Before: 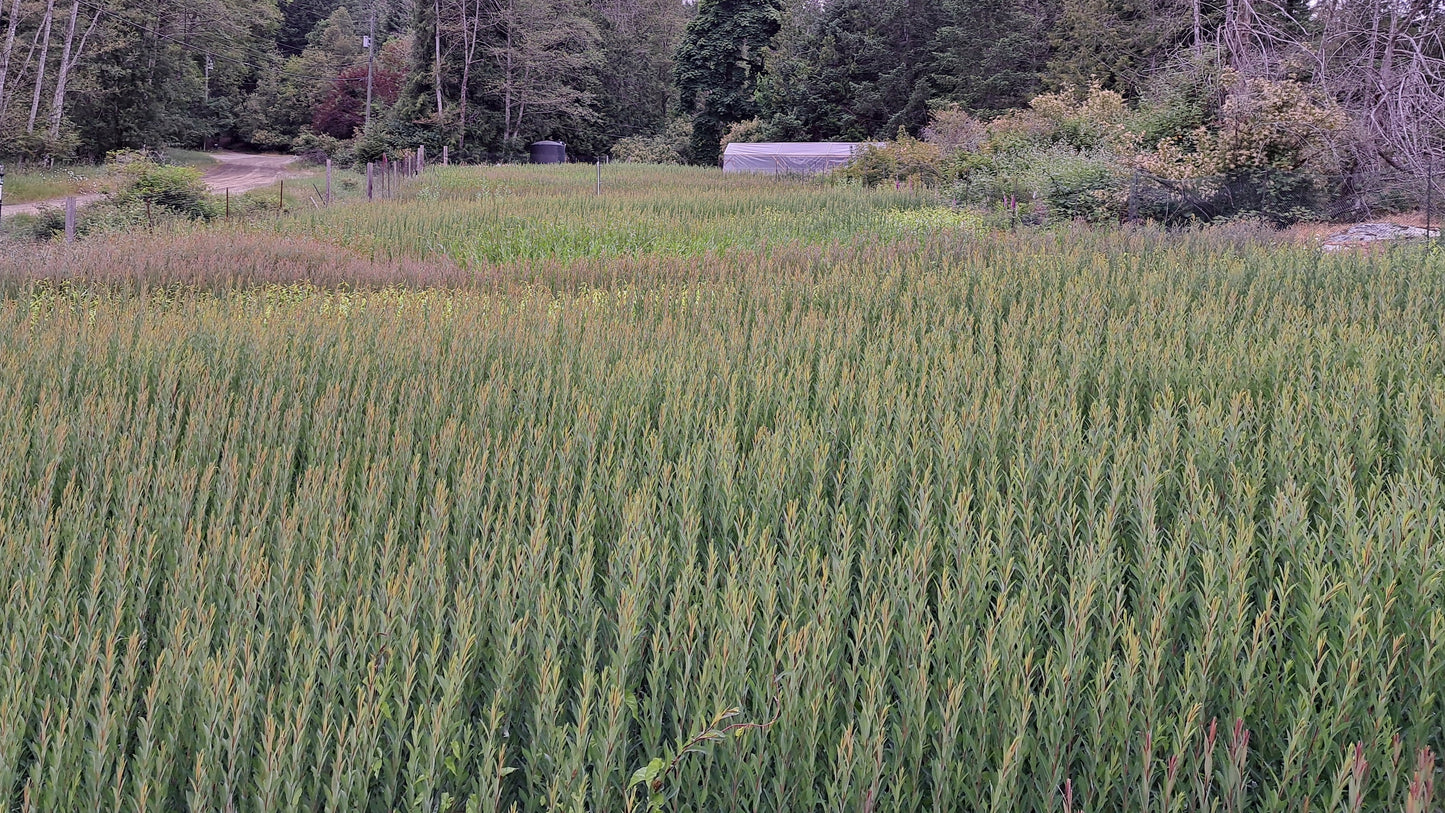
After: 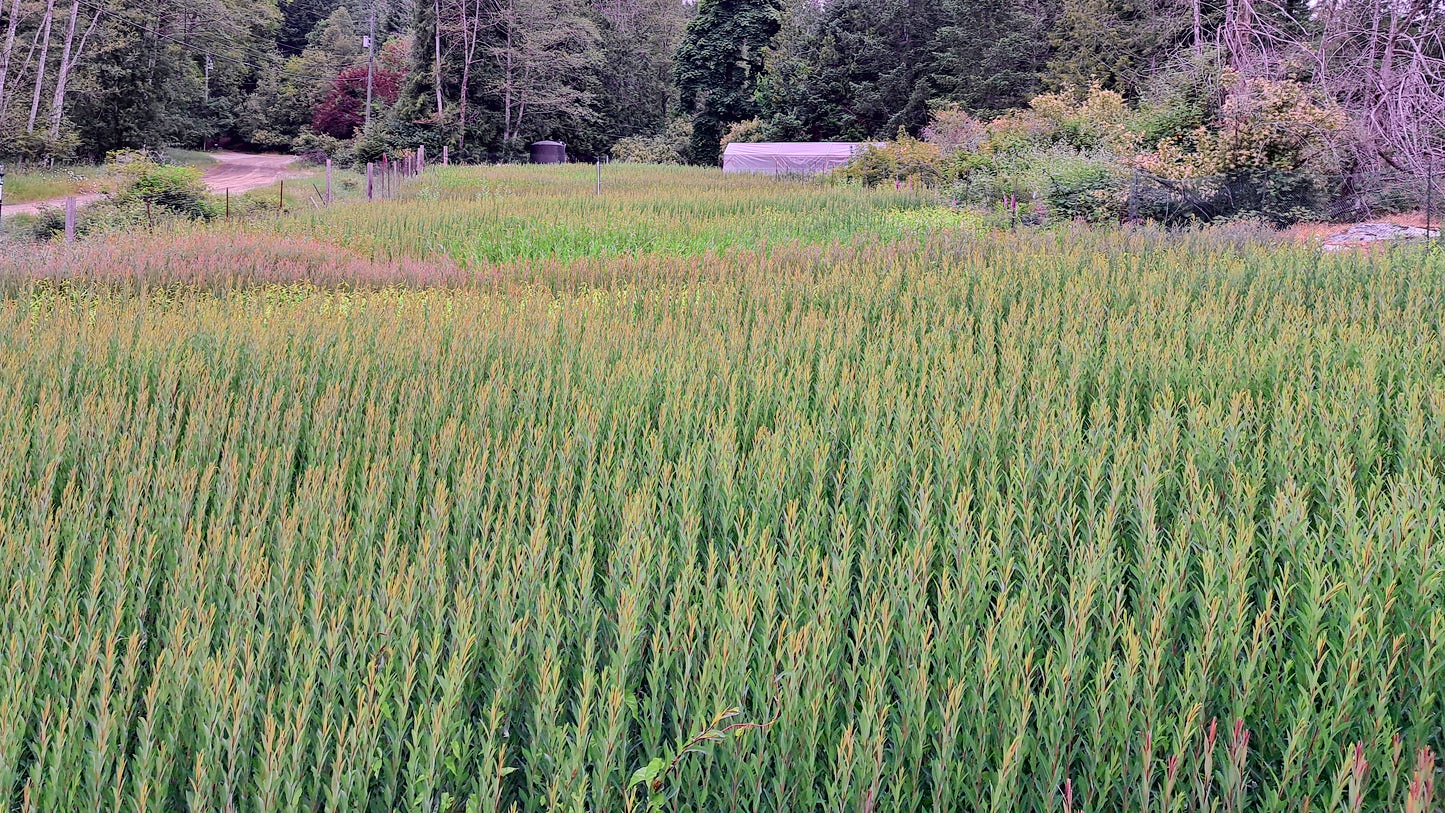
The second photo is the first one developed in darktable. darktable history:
tone curve: curves: ch0 [(0, 0.013) (0.054, 0.018) (0.205, 0.197) (0.289, 0.309) (0.382, 0.437) (0.475, 0.552) (0.666, 0.743) (0.791, 0.85) (1, 0.998)]; ch1 [(0, 0) (0.394, 0.338) (0.449, 0.404) (0.499, 0.498) (0.526, 0.528) (0.543, 0.564) (0.589, 0.633) (0.66, 0.687) (0.783, 0.804) (1, 1)]; ch2 [(0, 0) (0.304, 0.31) (0.403, 0.399) (0.441, 0.421) (0.474, 0.466) (0.498, 0.496) (0.524, 0.538) (0.555, 0.584) (0.633, 0.665) (0.7, 0.711) (1, 1)], color space Lab, independent channels, preserve colors none
